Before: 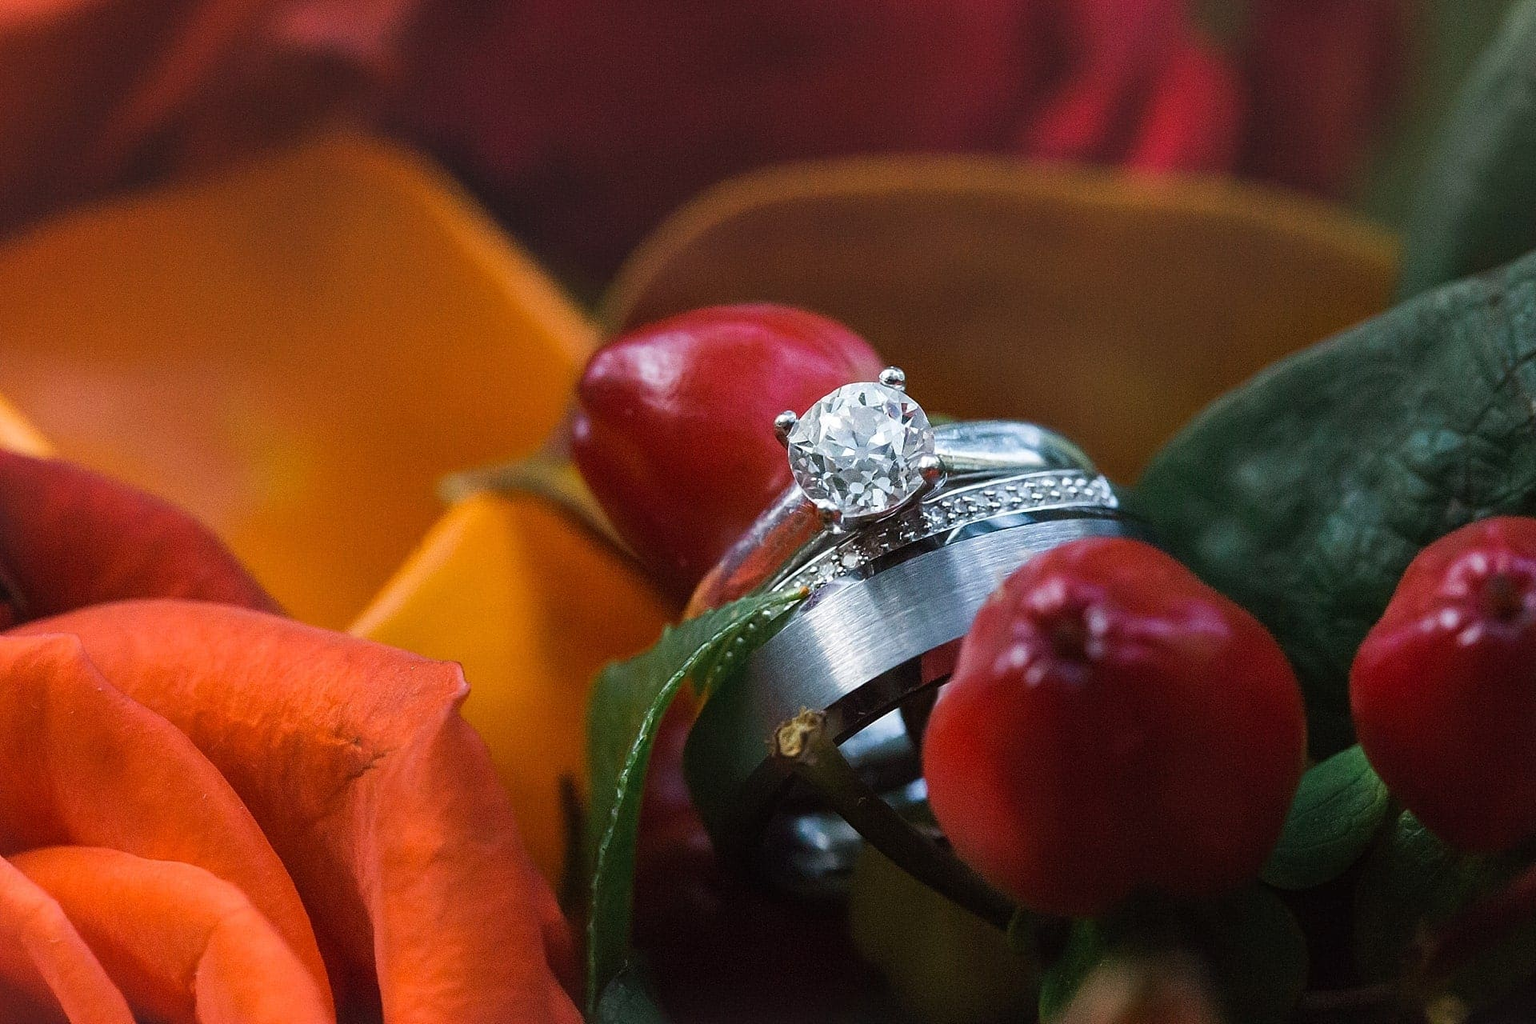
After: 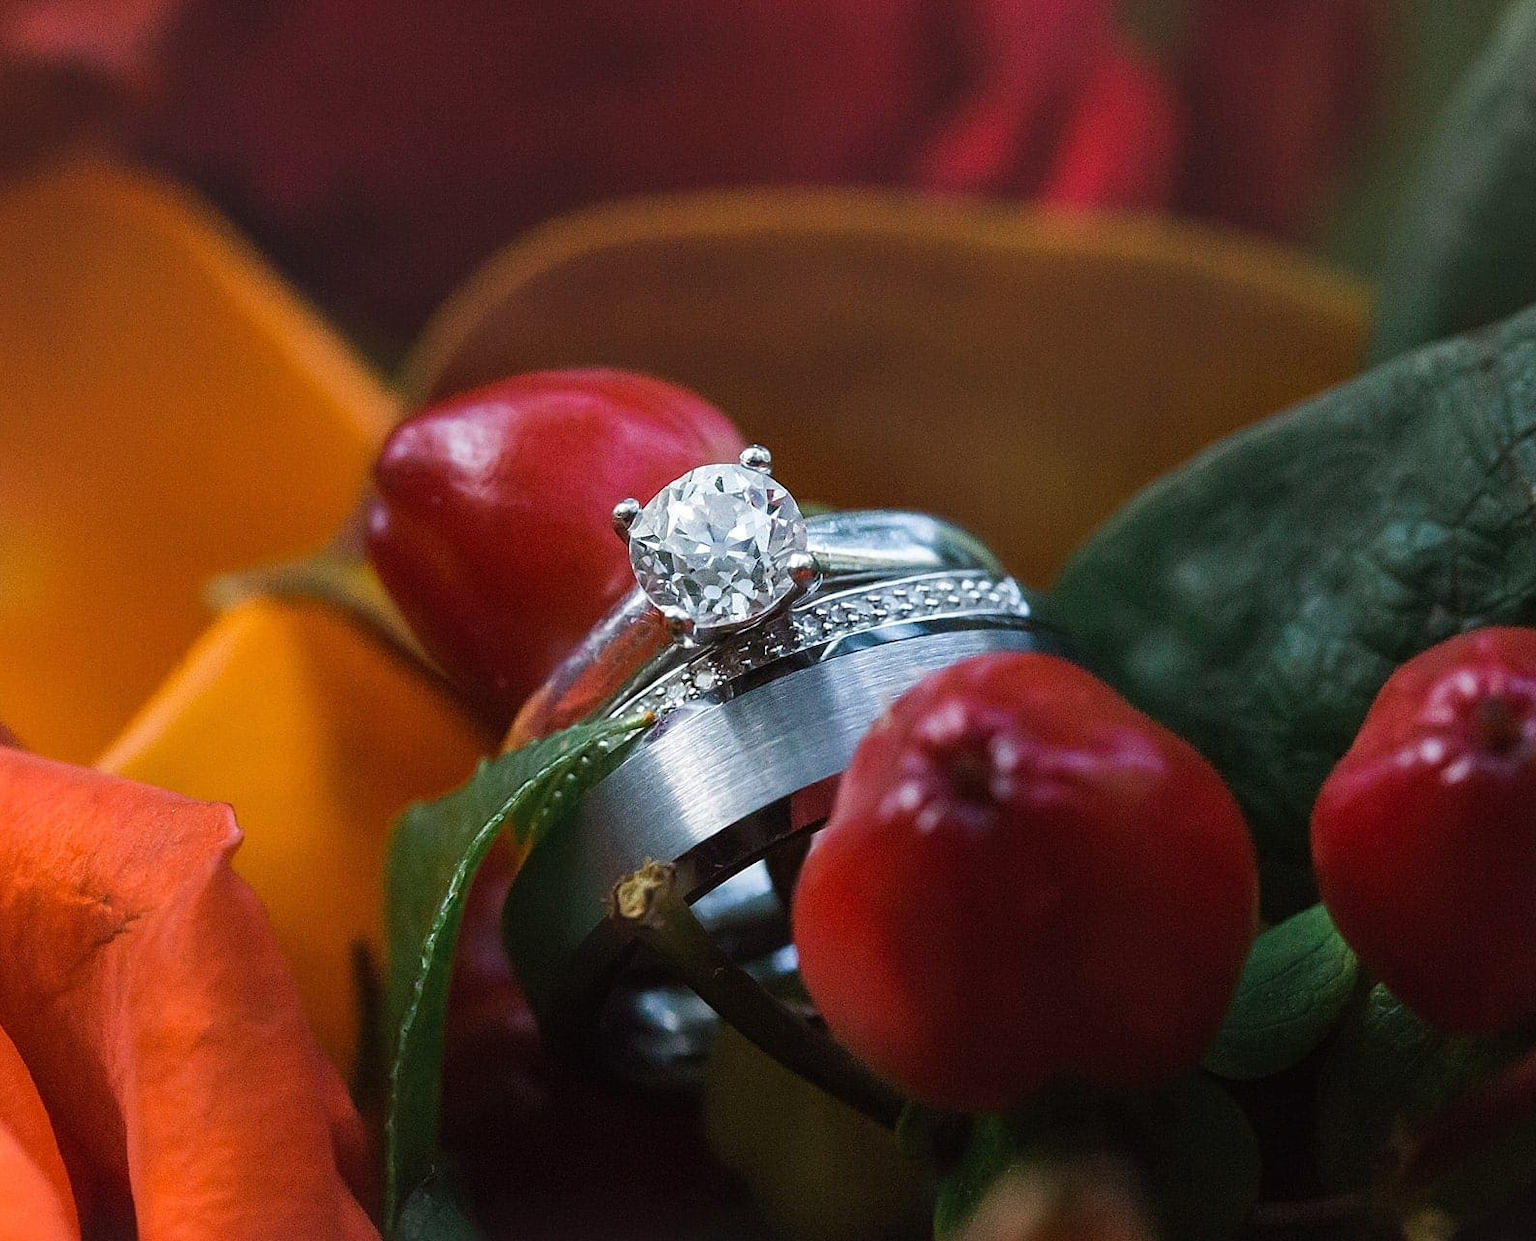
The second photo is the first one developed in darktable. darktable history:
crop: left 17.582%, bottom 0.031%
